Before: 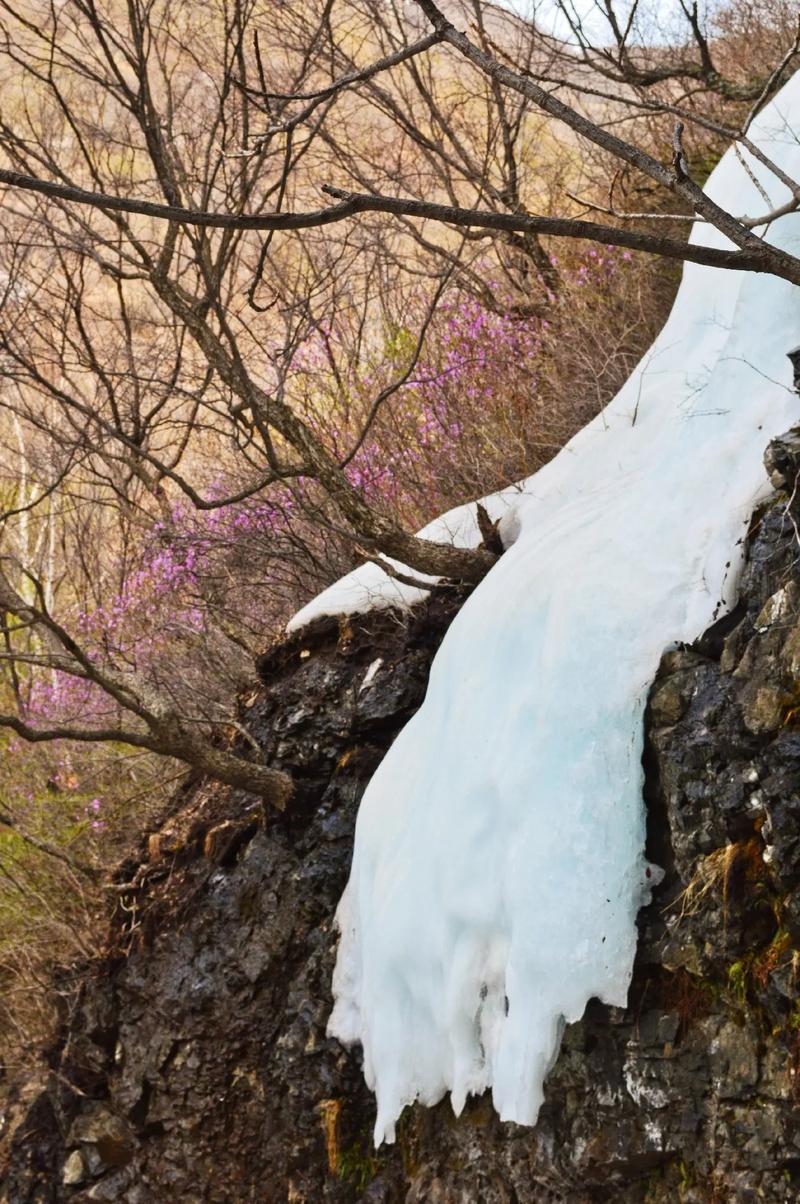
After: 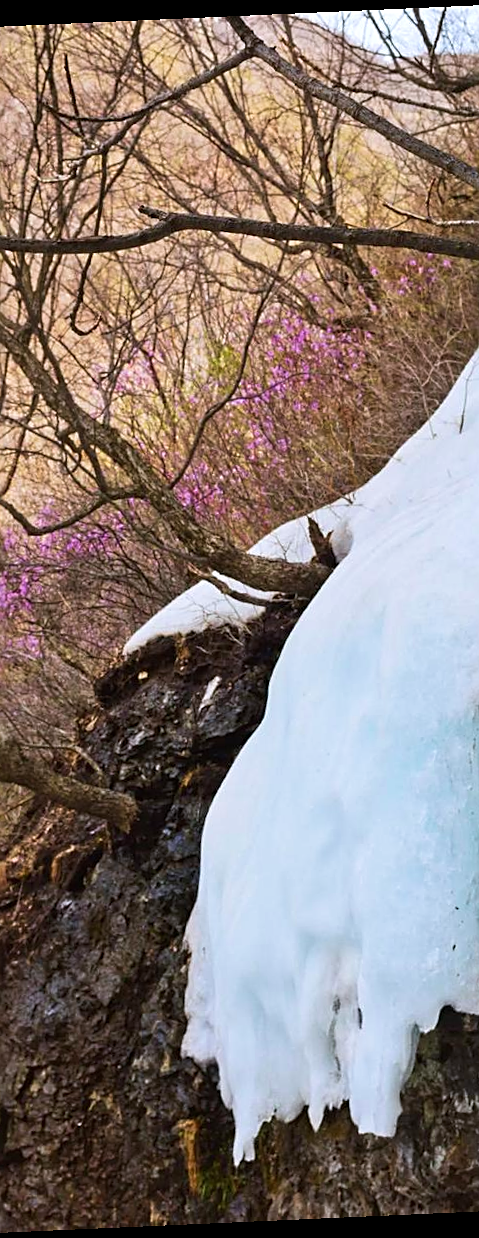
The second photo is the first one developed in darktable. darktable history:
white balance: red 0.984, blue 1.059
rotate and perspective: rotation -2.56°, automatic cropping off
crop and rotate: left 22.516%, right 21.234%
sharpen: on, module defaults
velvia: on, module defaults
